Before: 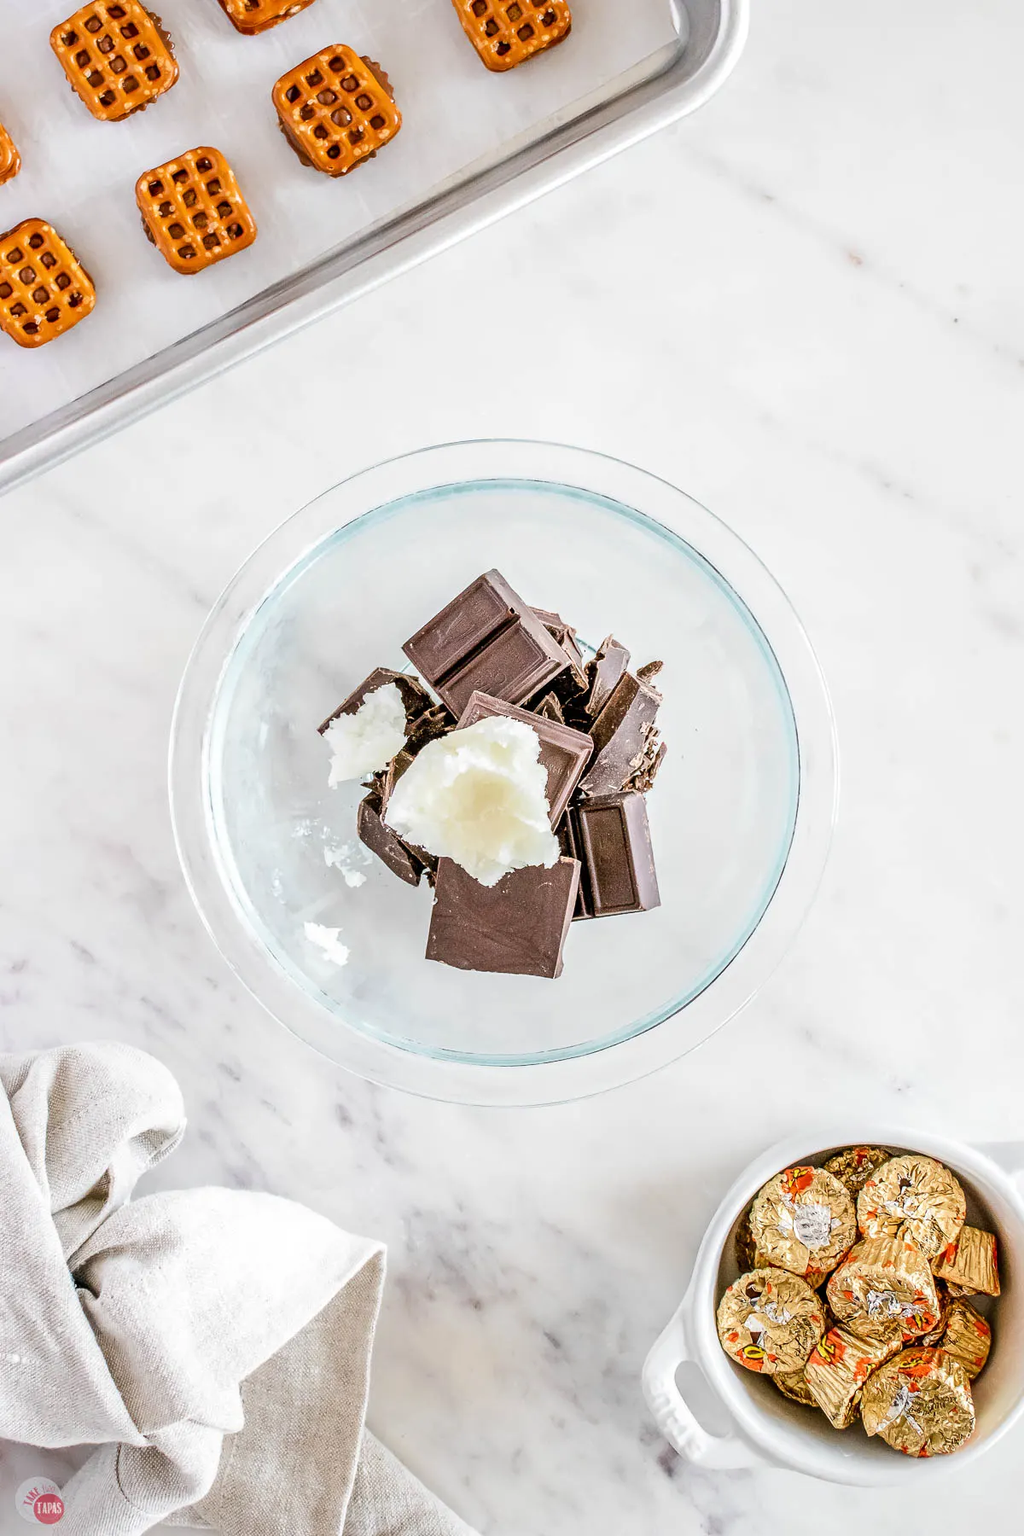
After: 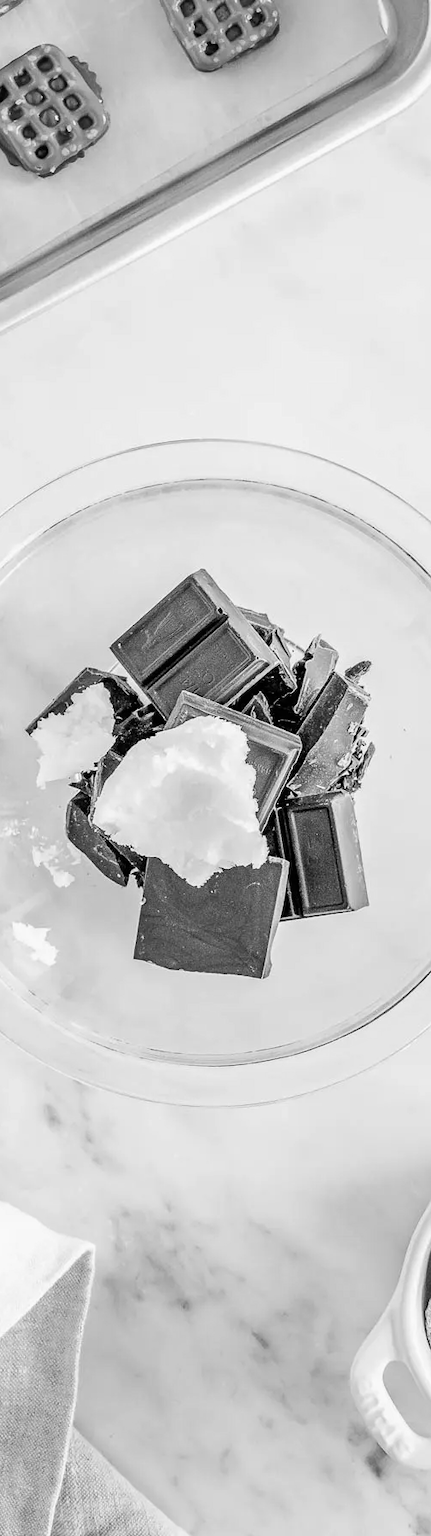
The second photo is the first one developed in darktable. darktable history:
monochrome: a 32, b 64, size 2.3
crop: left 28.583%, right 29.231%
